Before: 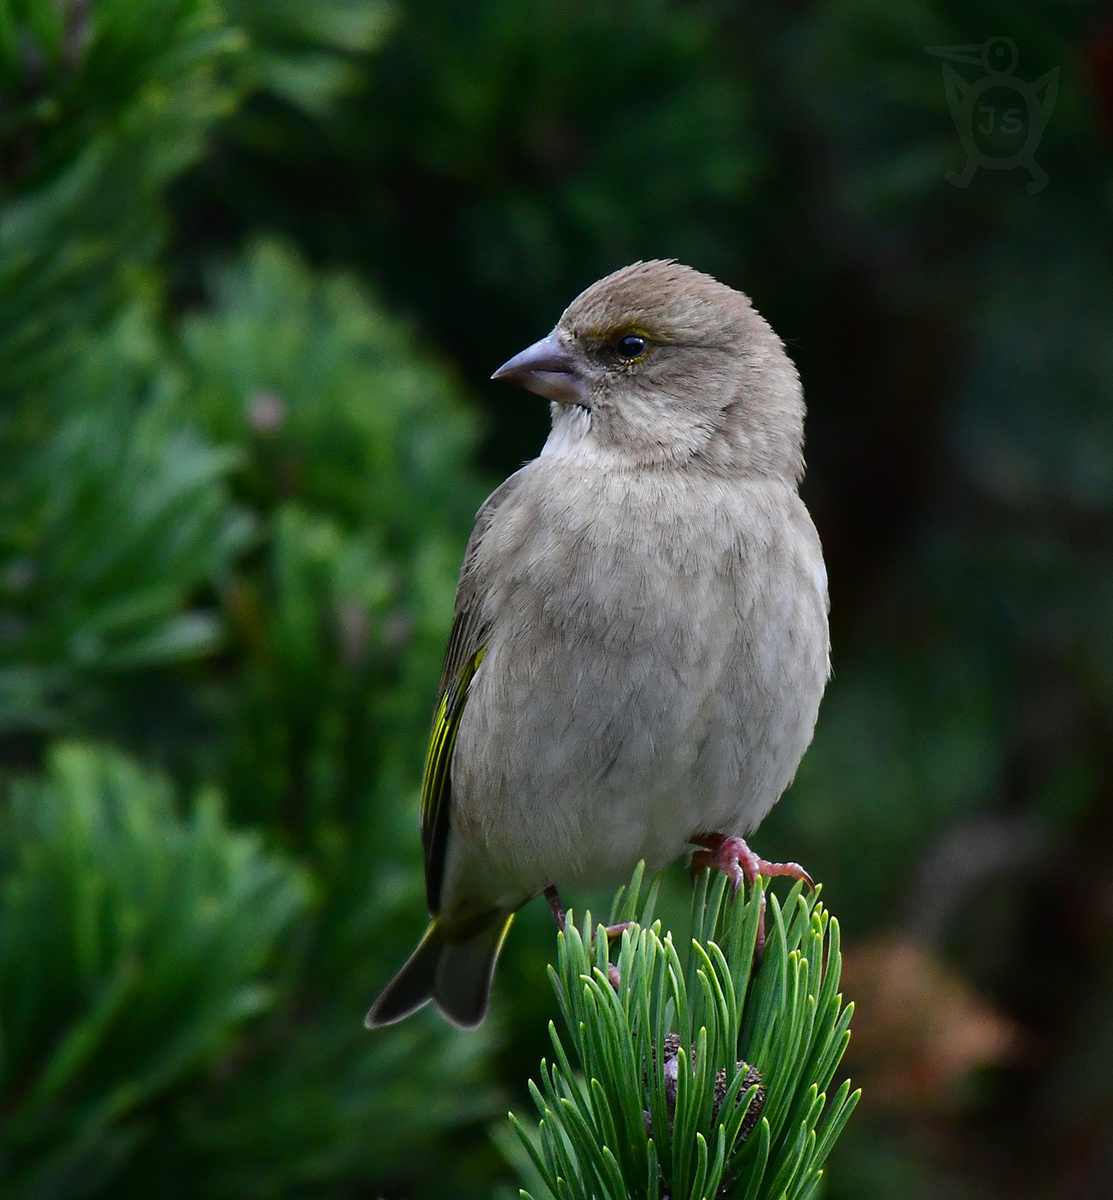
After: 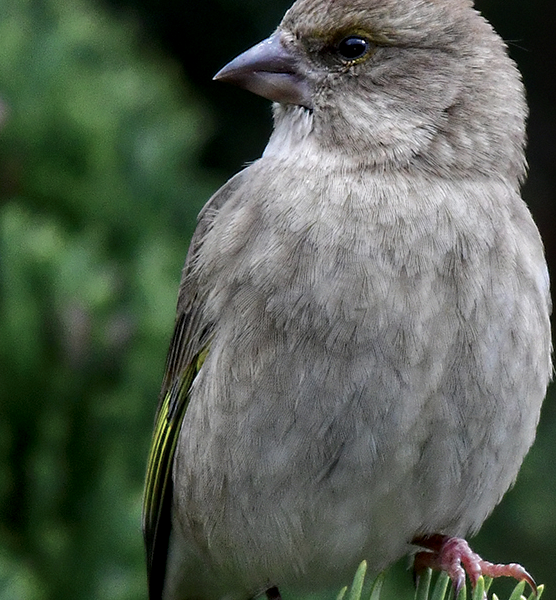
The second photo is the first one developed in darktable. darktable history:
crop: left 25%, top 25%, right 25%, bottom 25%
local contrast: highlights 99%, shadows 86%, detail 160%, midtone range 0.2
color balance: input saturation 80.07%
